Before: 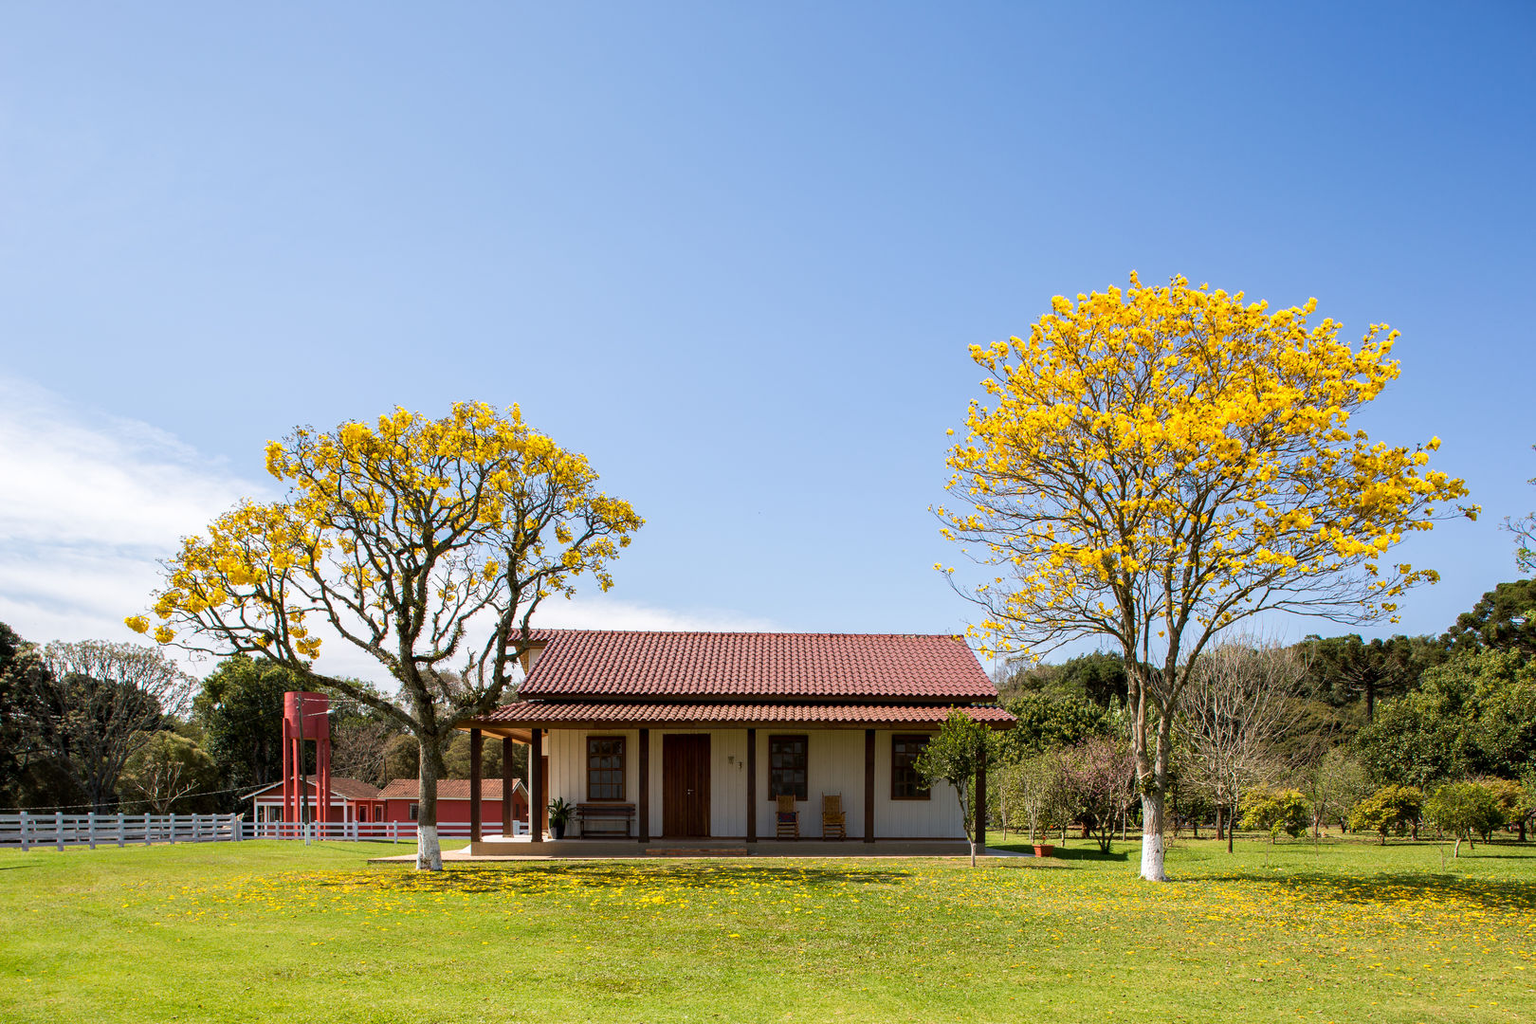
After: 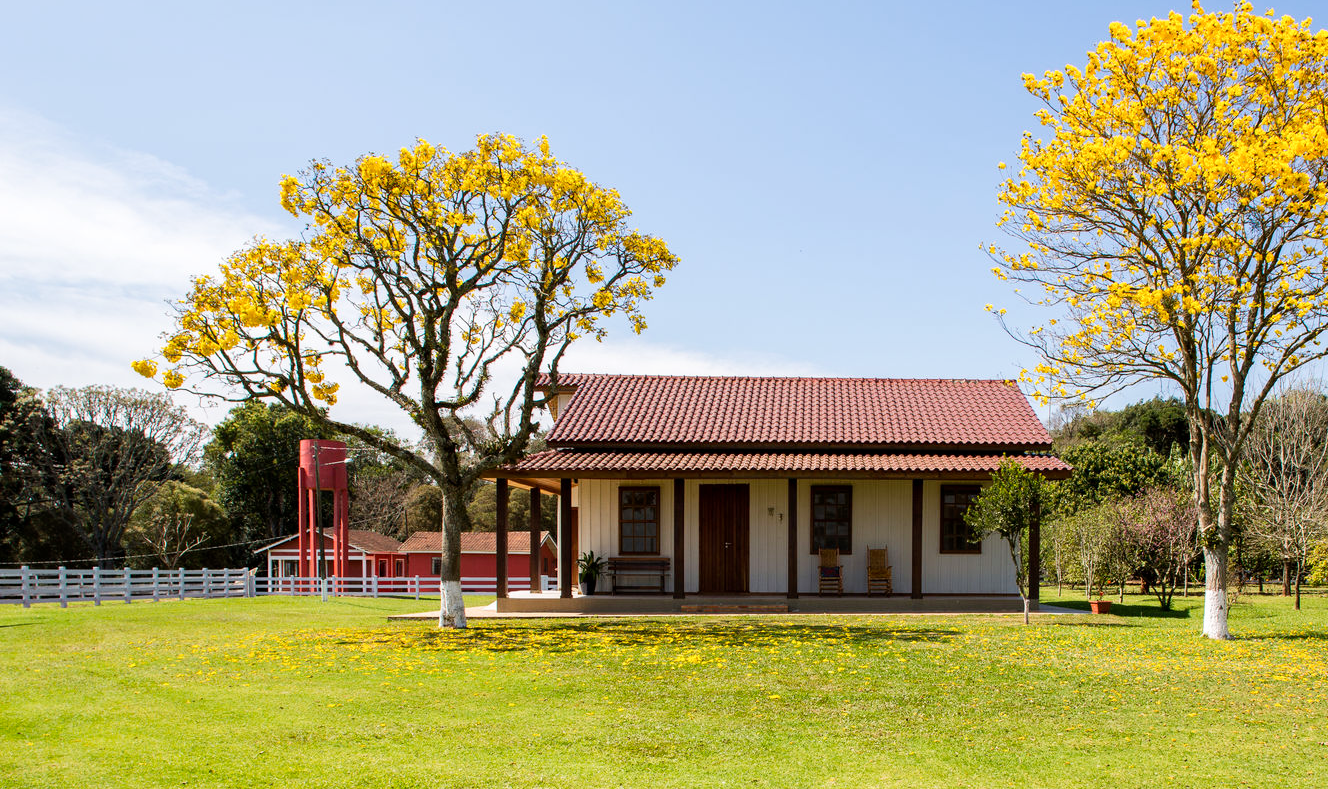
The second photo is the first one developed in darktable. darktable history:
crop: top 26.936%, right 17.964%
tone curve: curves: ch0 [(0, 0) (0.004, 0.002) (0.02, 0.013) (0.218, 0.218) (0.664, 0.718) (0.832, 0.873) (1, 1)], preserve colors none
